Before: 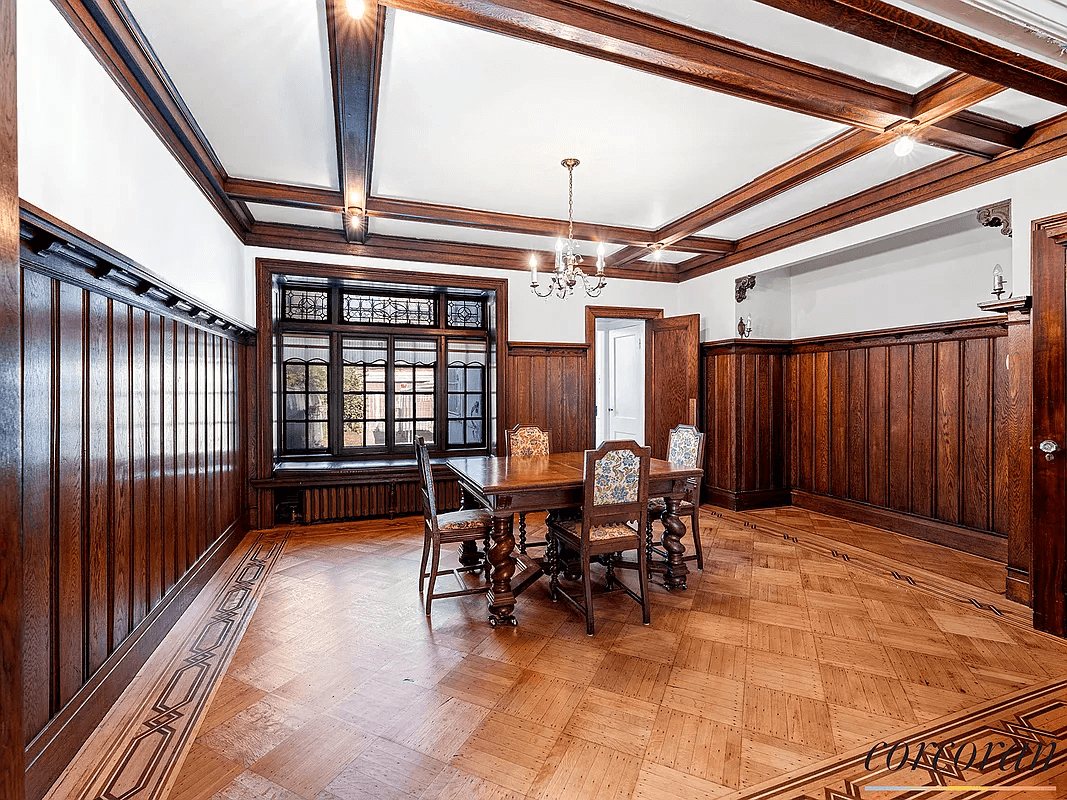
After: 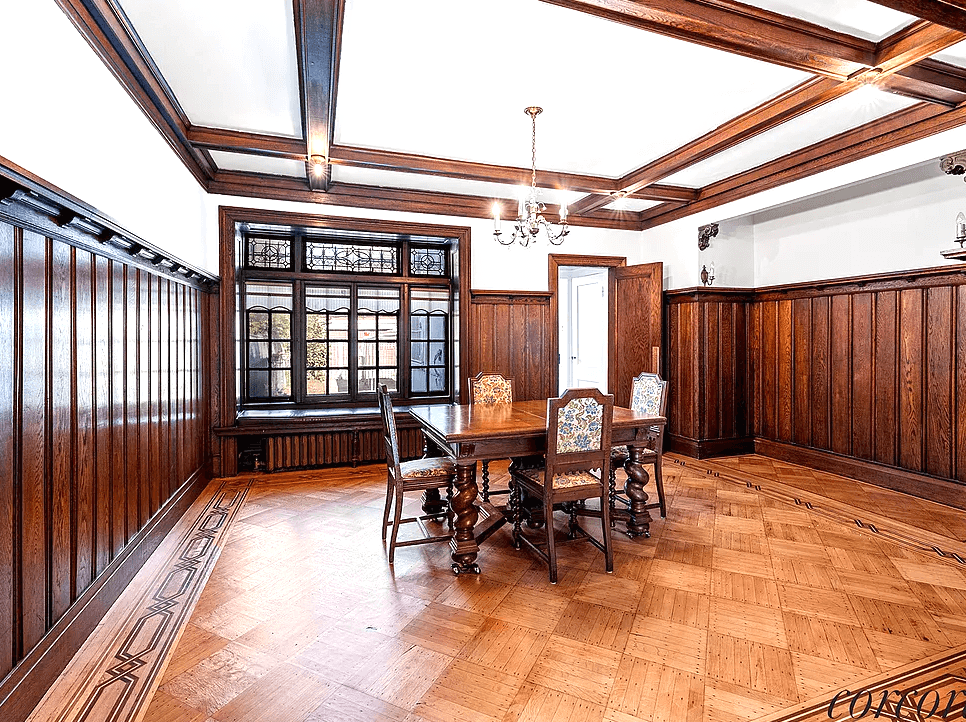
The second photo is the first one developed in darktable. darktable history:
exposure: black level correction 0, exposure 0.499 EV, compensate highlight preservation false
color correction: highlights b* 0.018
crop: left 3.528%, top 6.503%, right 5.937%, bottom 3.198%
tone equalizer: on, module defaults
